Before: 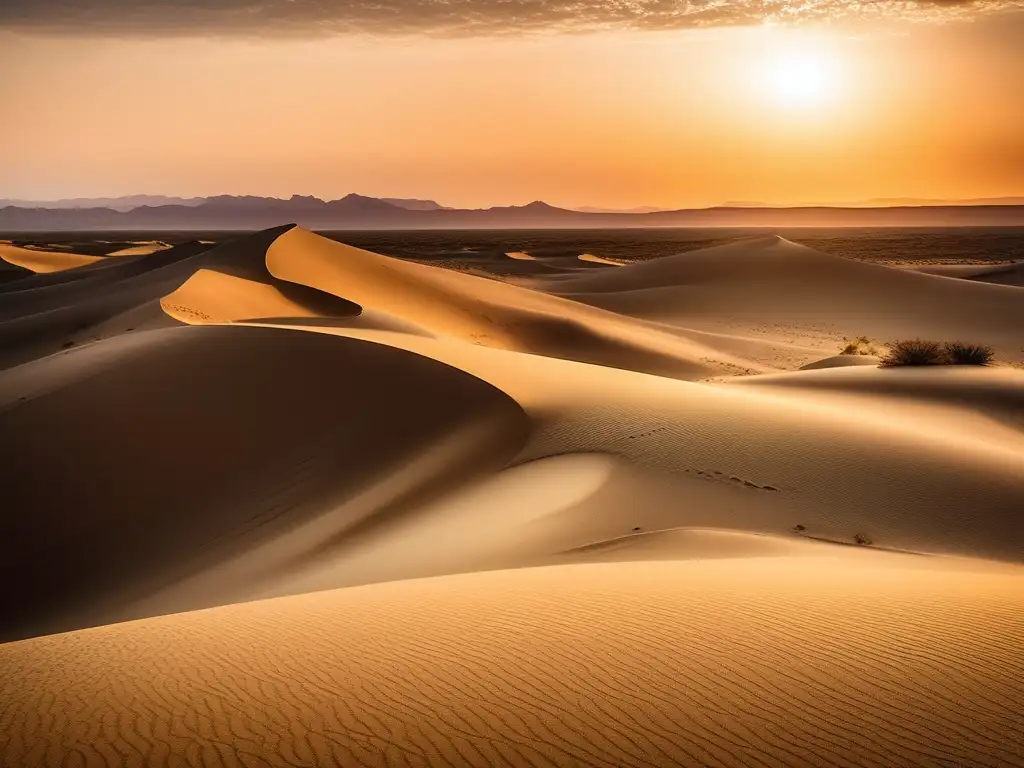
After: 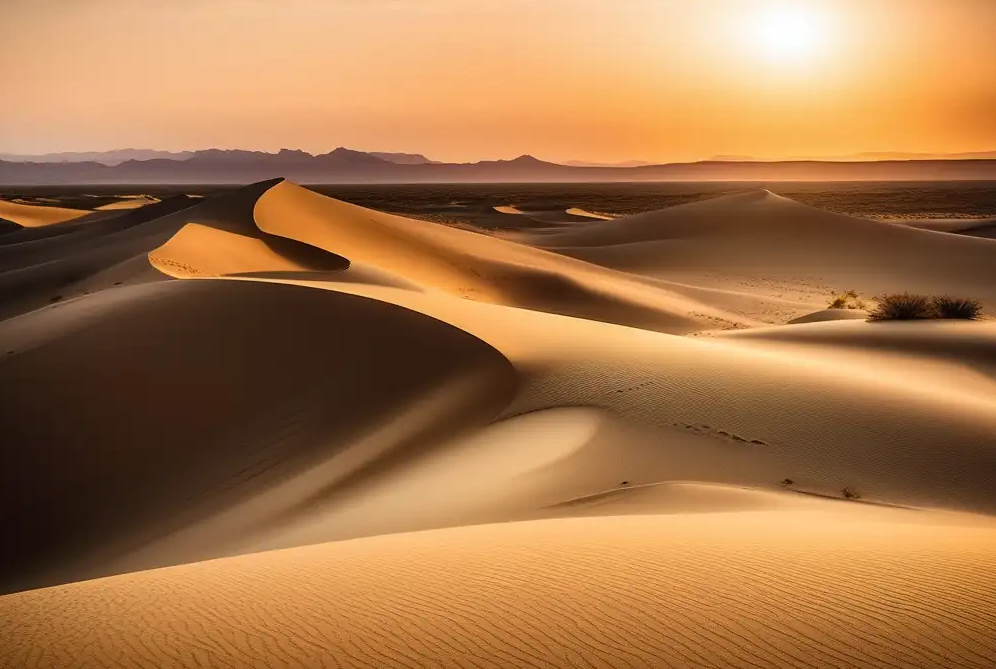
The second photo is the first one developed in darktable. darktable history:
crop: left 1.177%, top 6.1%, right 1.529%, bottom 6.708%
